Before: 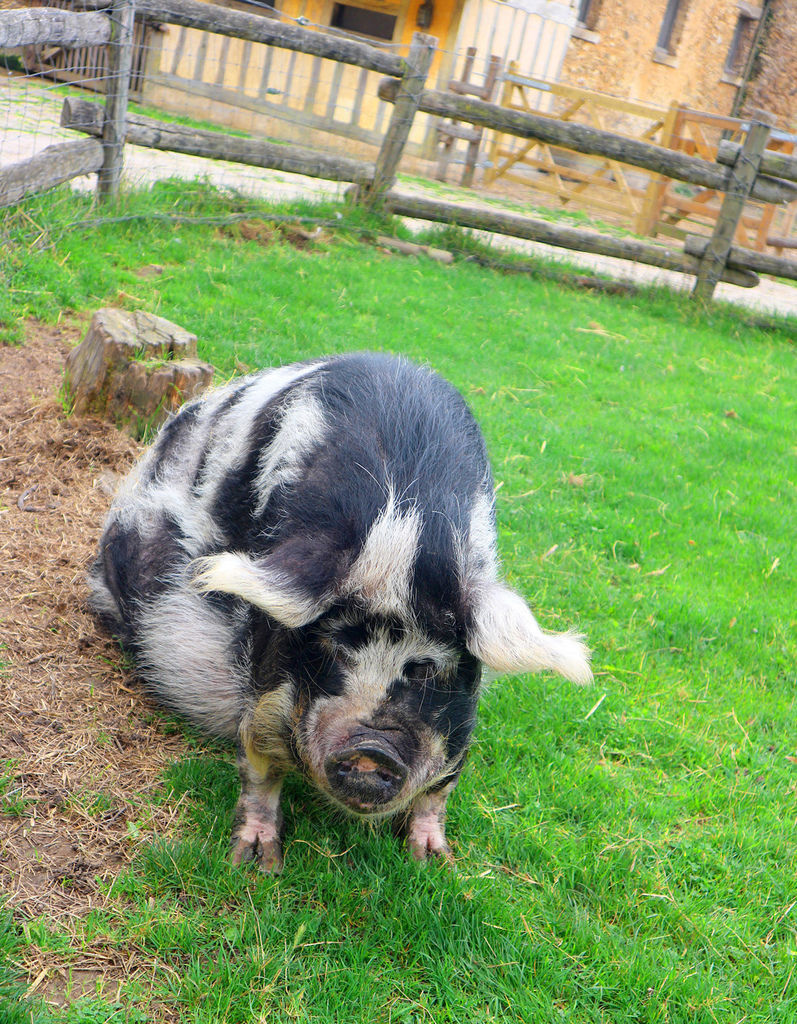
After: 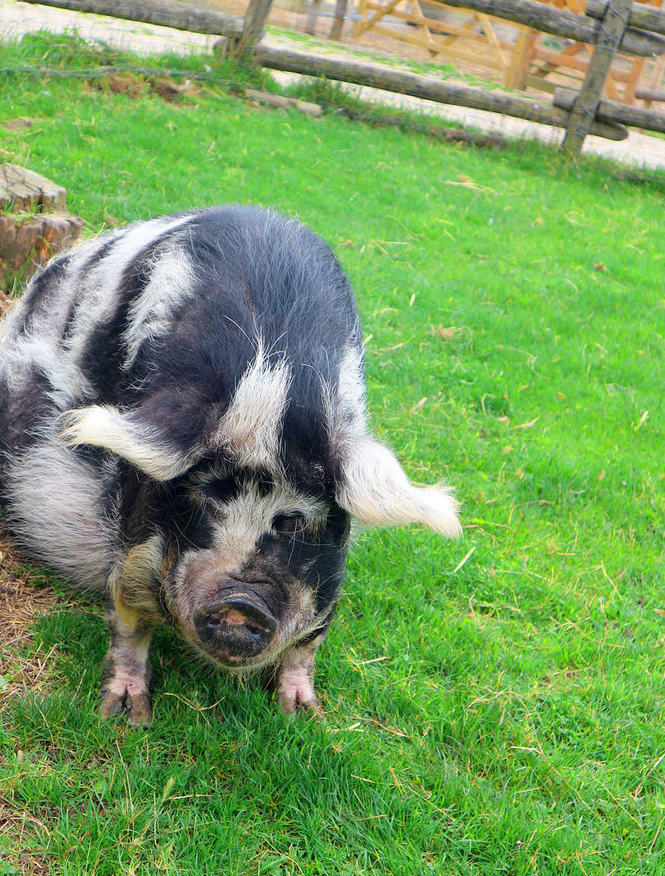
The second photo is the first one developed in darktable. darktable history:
crop: left 16.454%, top 14.389%
